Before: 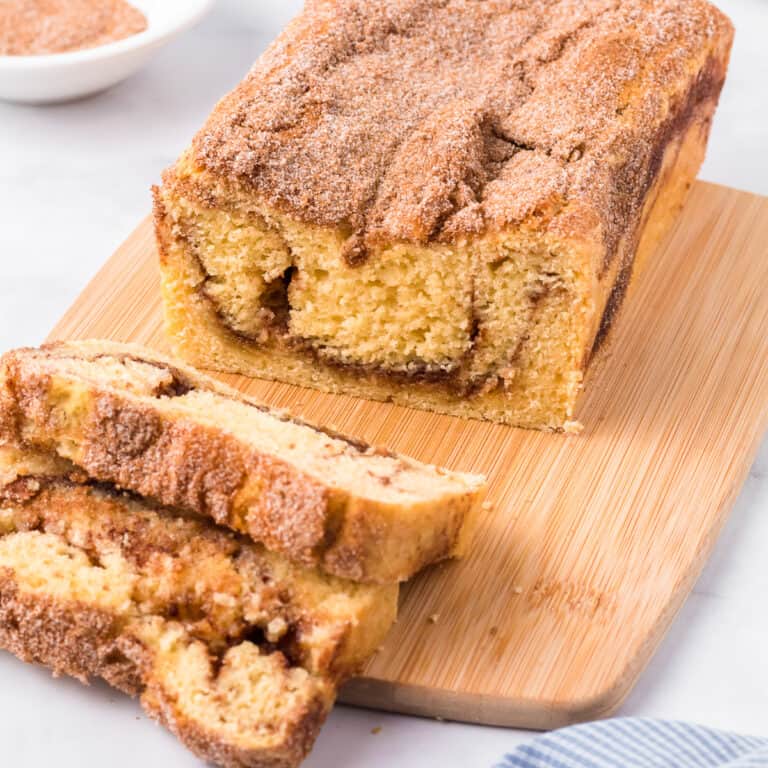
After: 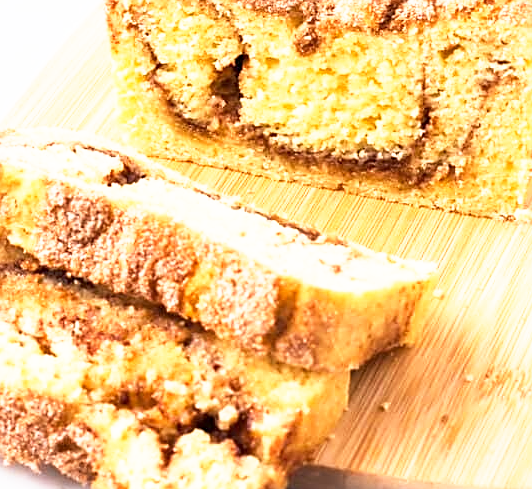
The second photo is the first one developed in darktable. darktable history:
crop: left 6.488%, top 27.668%, right 24.183%, bottom 8.656%
base curve: curves: ch0 [(0, 0) (0.495, 0.917) (1, 1)], preserve colors none
sharpen: on, module defaults
